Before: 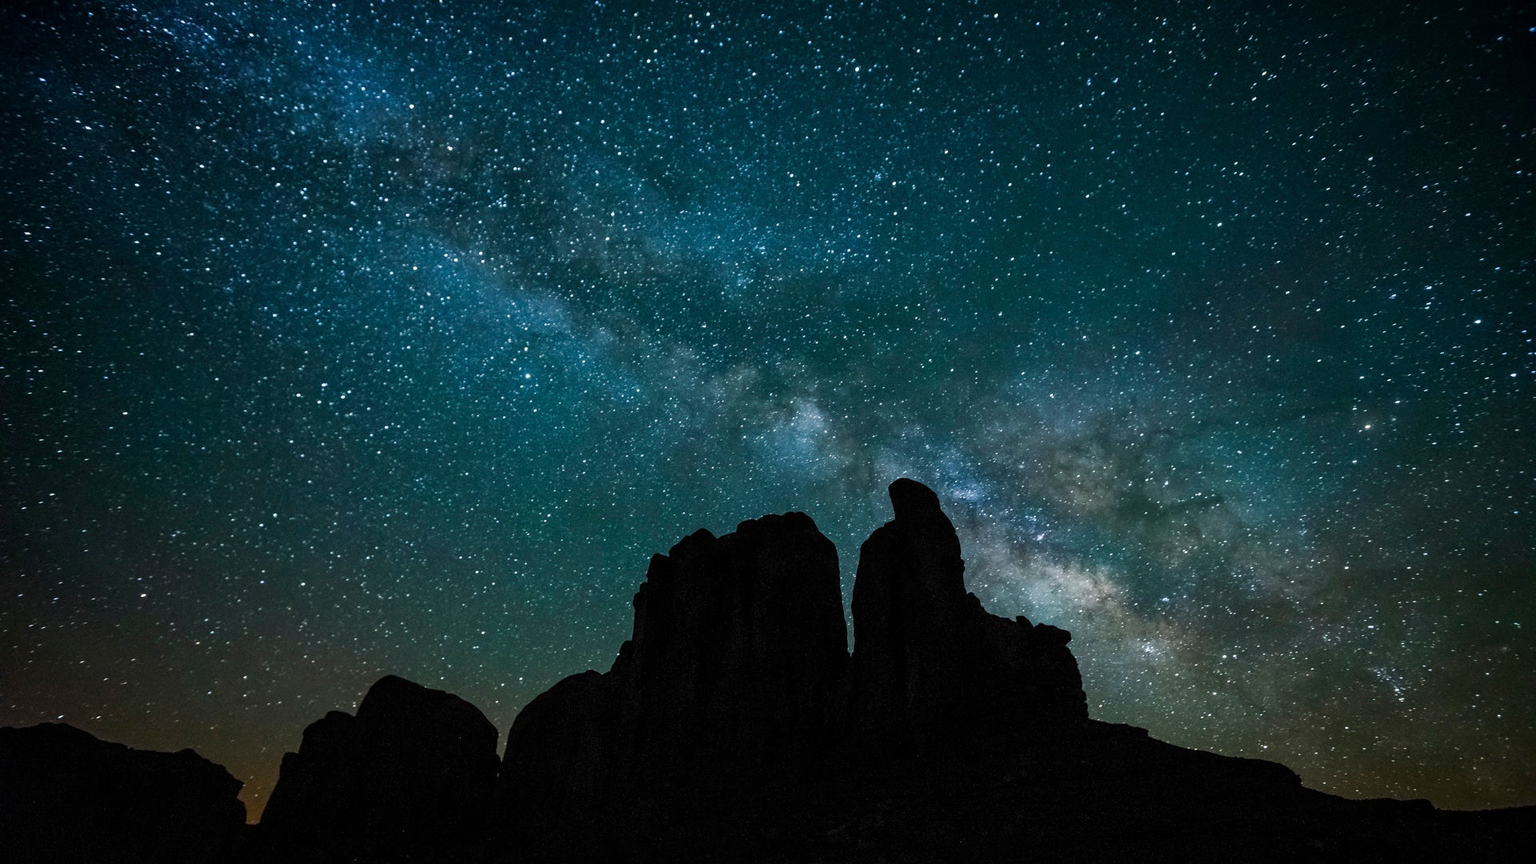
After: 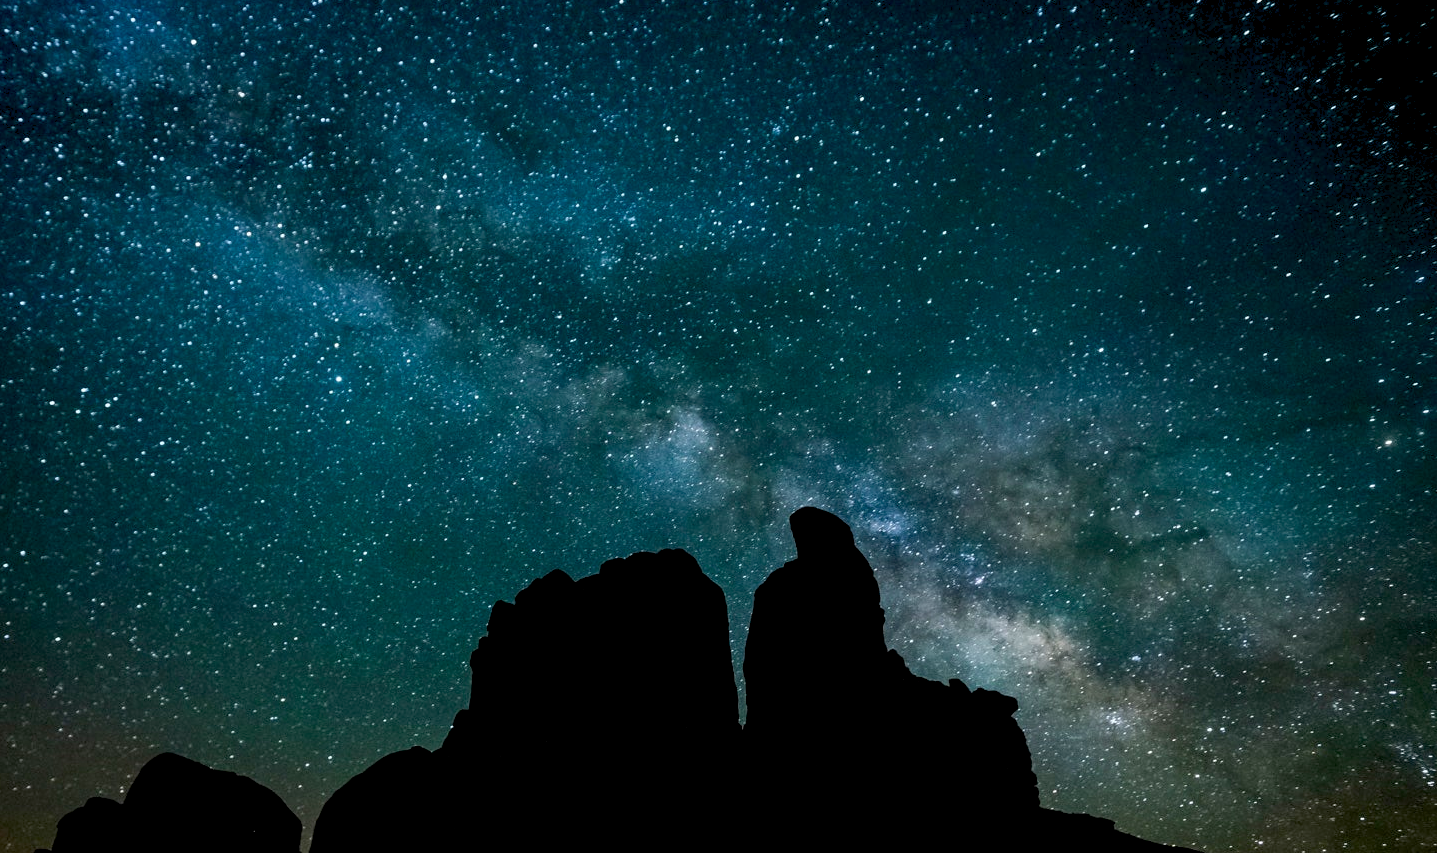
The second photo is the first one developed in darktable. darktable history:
crop: left 16.746%, top 8.479%, right 8.385%, bottom 12.493%
exposure: black level correction 0.011, compensate highlight preservation false
